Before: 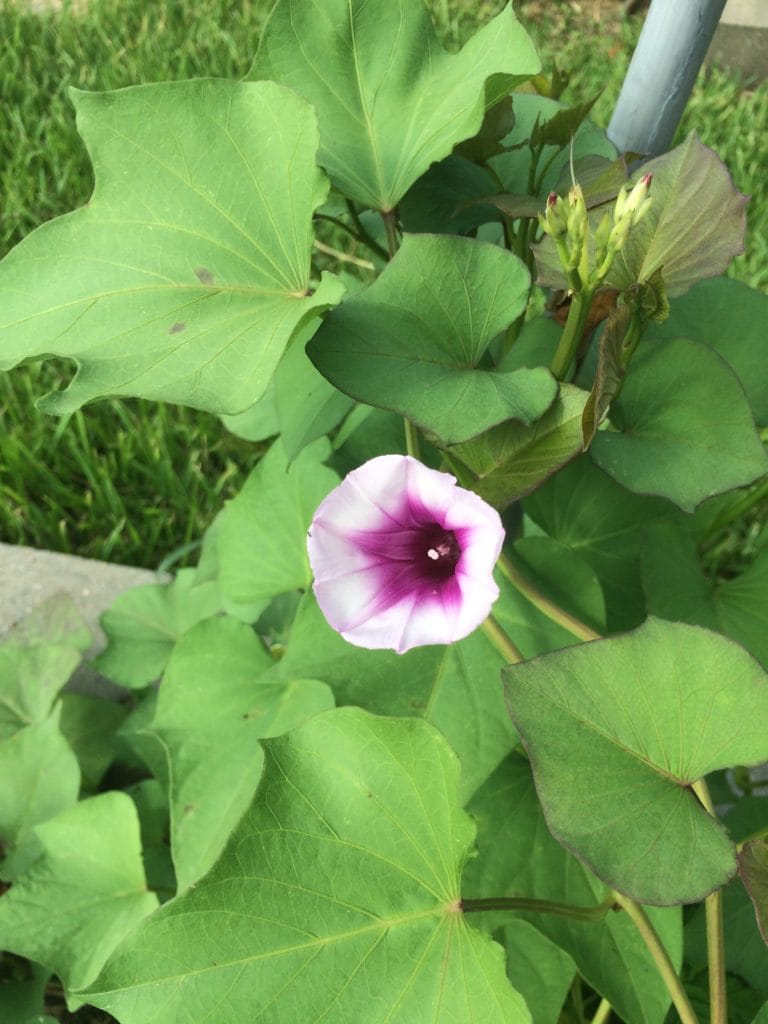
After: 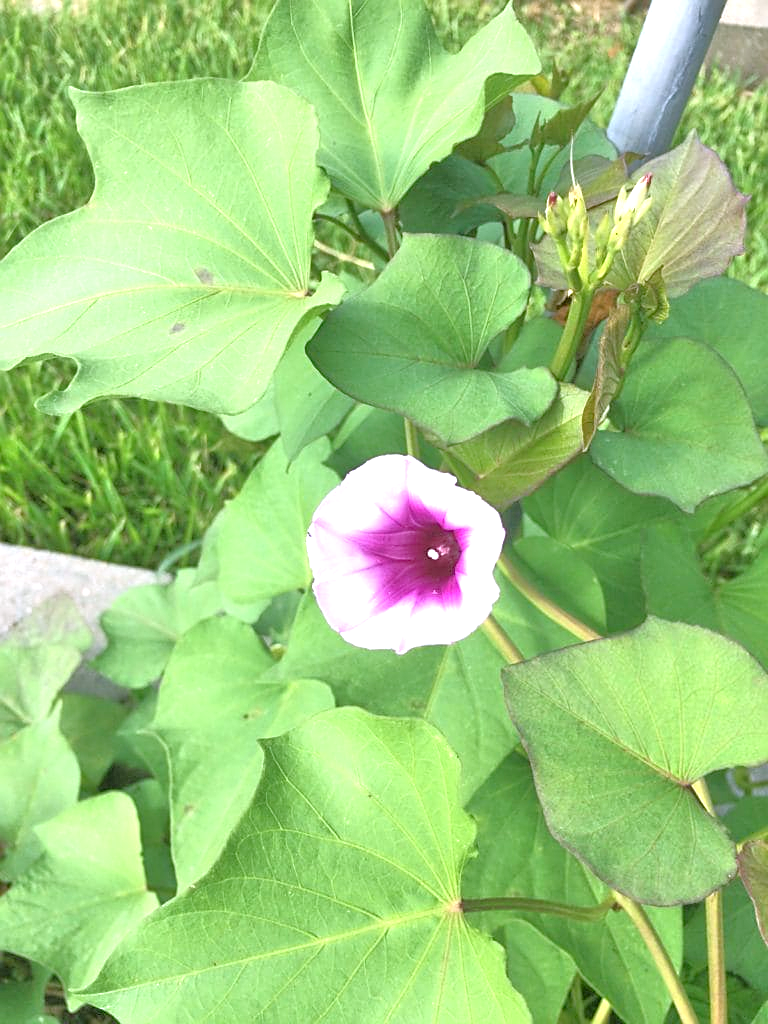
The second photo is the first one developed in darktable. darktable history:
tone equalizer: -7 EV 0.15 EV, -6 EV 0.6 EV, -5 EV 1.15 EV, -4 EV 1.33 EV, -3 EV 1.15 EV, -2 EV 0.6 EV, -1 EV 0.15 EV, mask exposure compensation -0.5 EV
white balance: red 1.042, blue 1.17
exposure: black level correction 0, exposure 0.7 EV, compensate exposure bias true, compensate highlight preservation false
sharpen: on, module defaults
